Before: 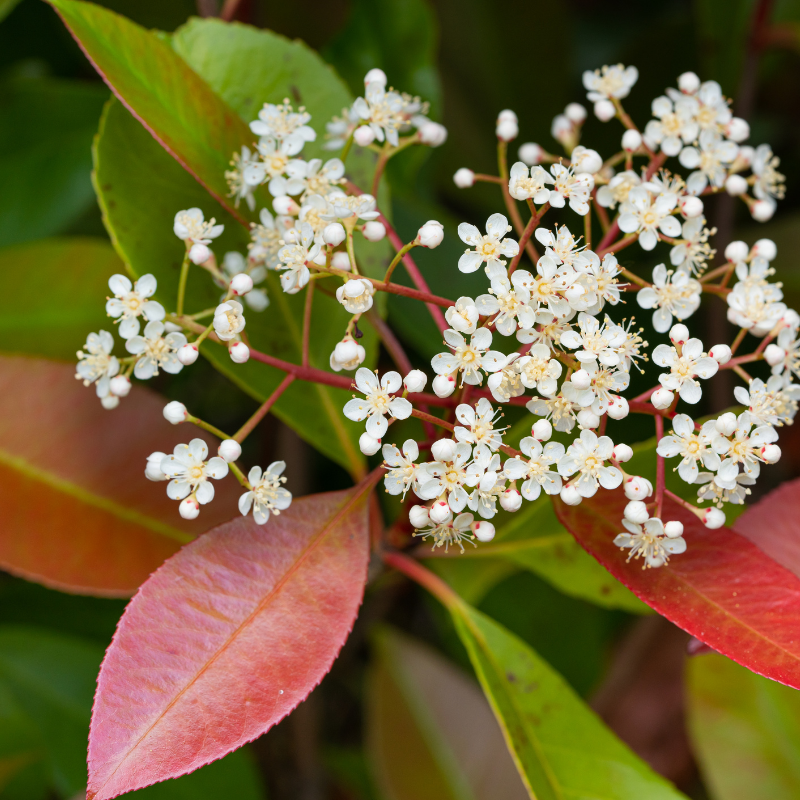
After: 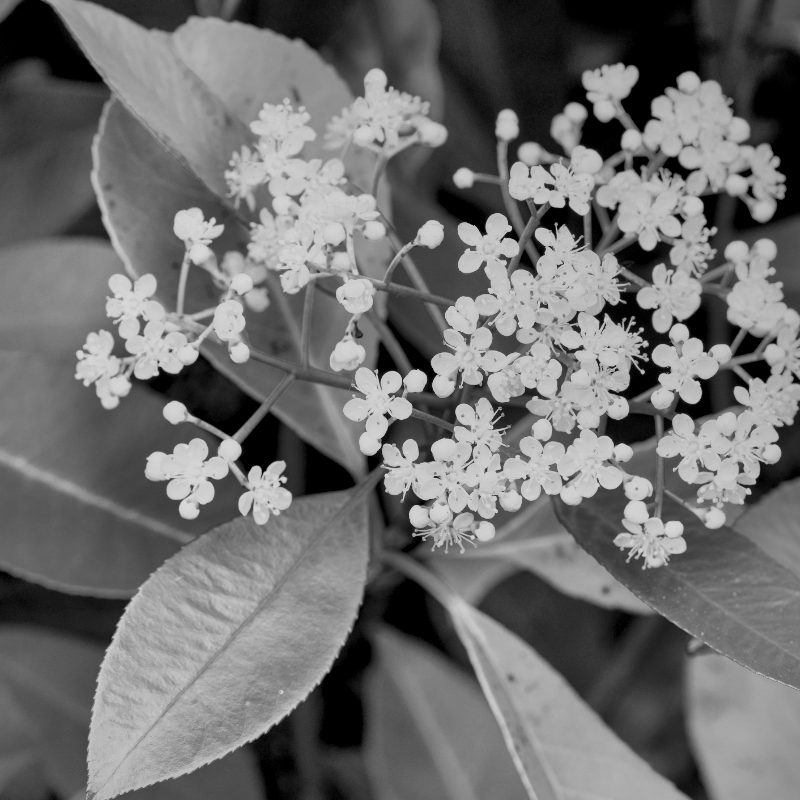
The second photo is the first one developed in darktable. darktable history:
exposure: black level correction 0, exposure 0.695 EV, compensate highlight preservation false
color zones: curves: ch0 [(0.002, 0.593) (0.143, 0.417) (0.285, 0.541) (0.455, 0.289) (0.608, 0.327) (0.727, 0.283) (0.869, 0.571) (1, 0.603)]; ch1 [(0, 0) (0.143, 0) (0.286, 0) (0.429, 0) (0.571, 0) (0.714, 0) (0.857, 0)]
filmic rgb: middle gray luminance 17.83%, black relative exposure -7.55 EV, white relative exposure 8.49 EV, target black luminance 0%, hardness 2.23, latitude 18.64%, contrast 0.875, highlights saturation mix 3.85%, shadows ↔ highlights balance 10.86%
shadows and highlights: highlights -59.89
local contrast: mode bilateral grid, contrast 25, coarseness 60, detail 152%, midtone range 0.2
